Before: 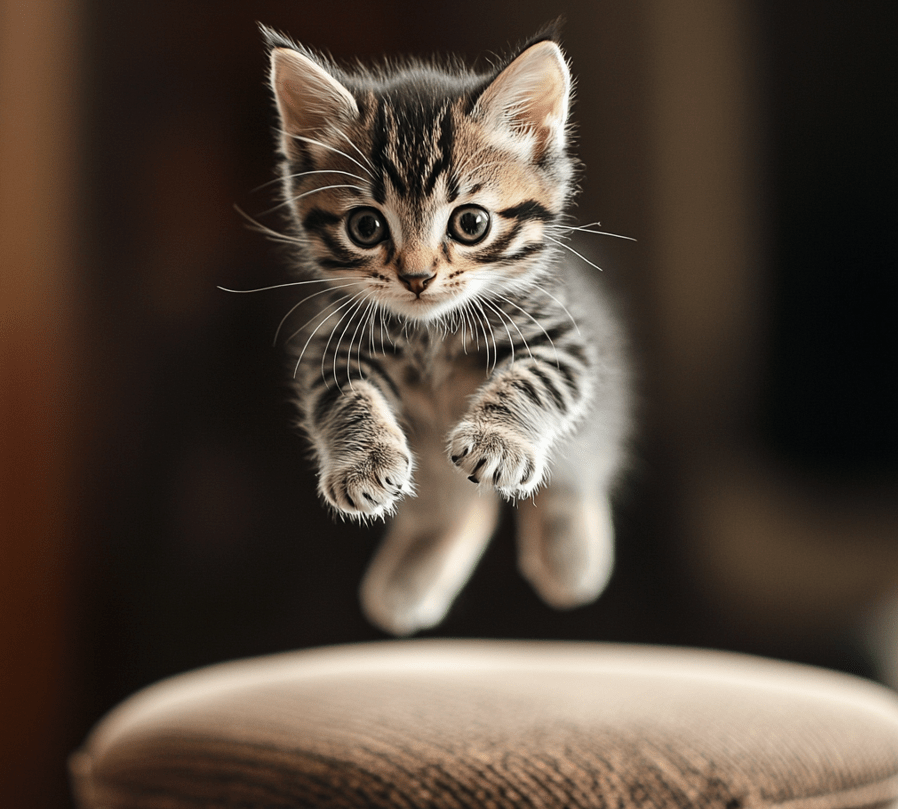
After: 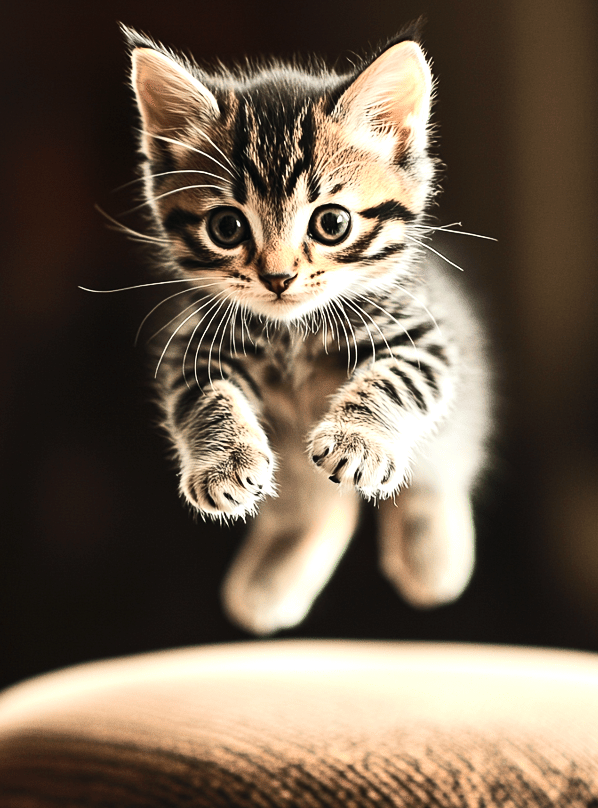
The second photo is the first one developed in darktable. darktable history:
velvia: on, module defaults
crop and rotate: left 15.546%, right 17.787%
tone equalizer: -8 EV -0.75 EV, -7 EV -0.7 EV, -6 EV -0.6 EV, -5 EV -0.4 EV, -3 EV 0.4 EV, -2 EV 0.6 EV, -1 EV 0.7 EV, +0 EV 0.75 EV, edges refinement/feathering 500, mask exposure compensation -1.57 EV, preserve details no
contrast brightness saturation: contrast 0.2, brightness 0.16, saturation 0.22
